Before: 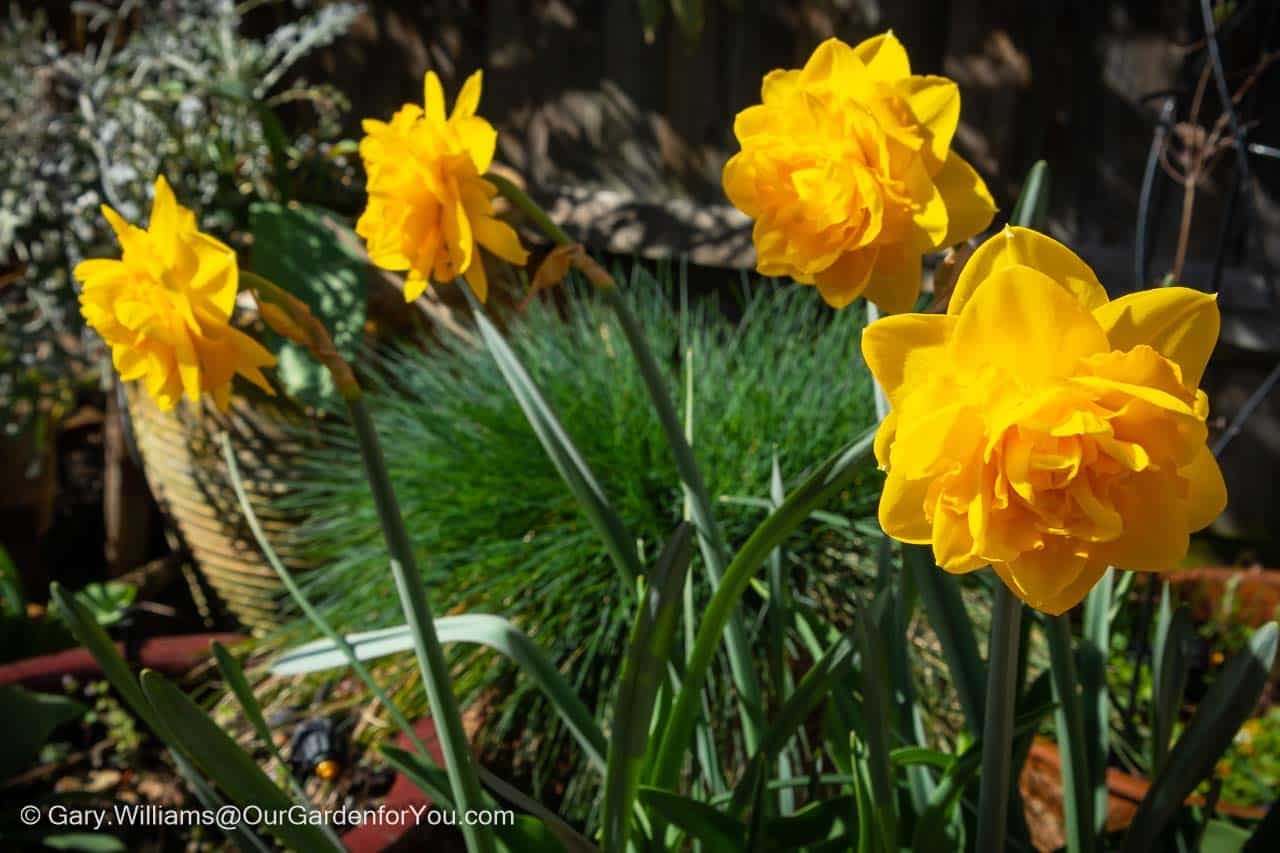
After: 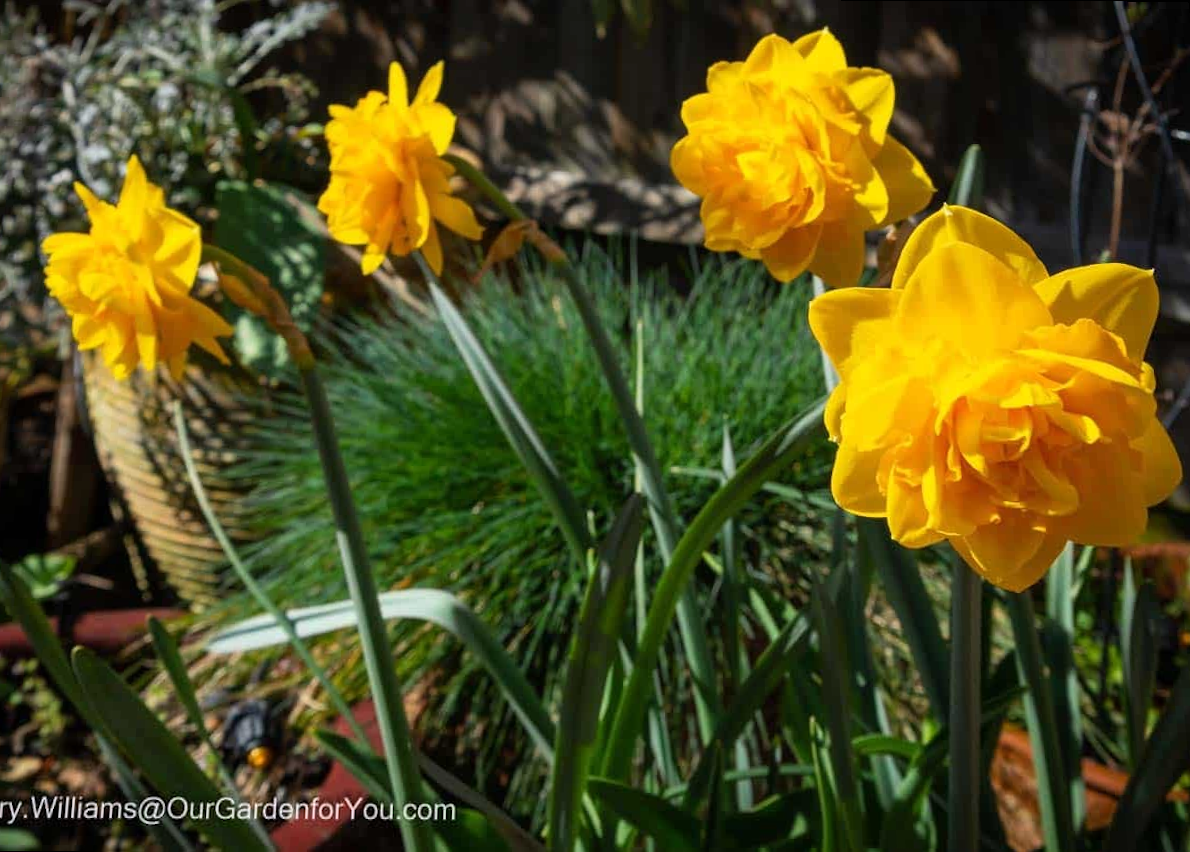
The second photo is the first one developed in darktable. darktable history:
rotate and perspective: rotation 0.215°, lens shift (vertical) -0.139, crop left 0.069, crop right 0.939, crop top 0.002, crop bottom 0.996
white balance: red 1.004, blue 1.024
